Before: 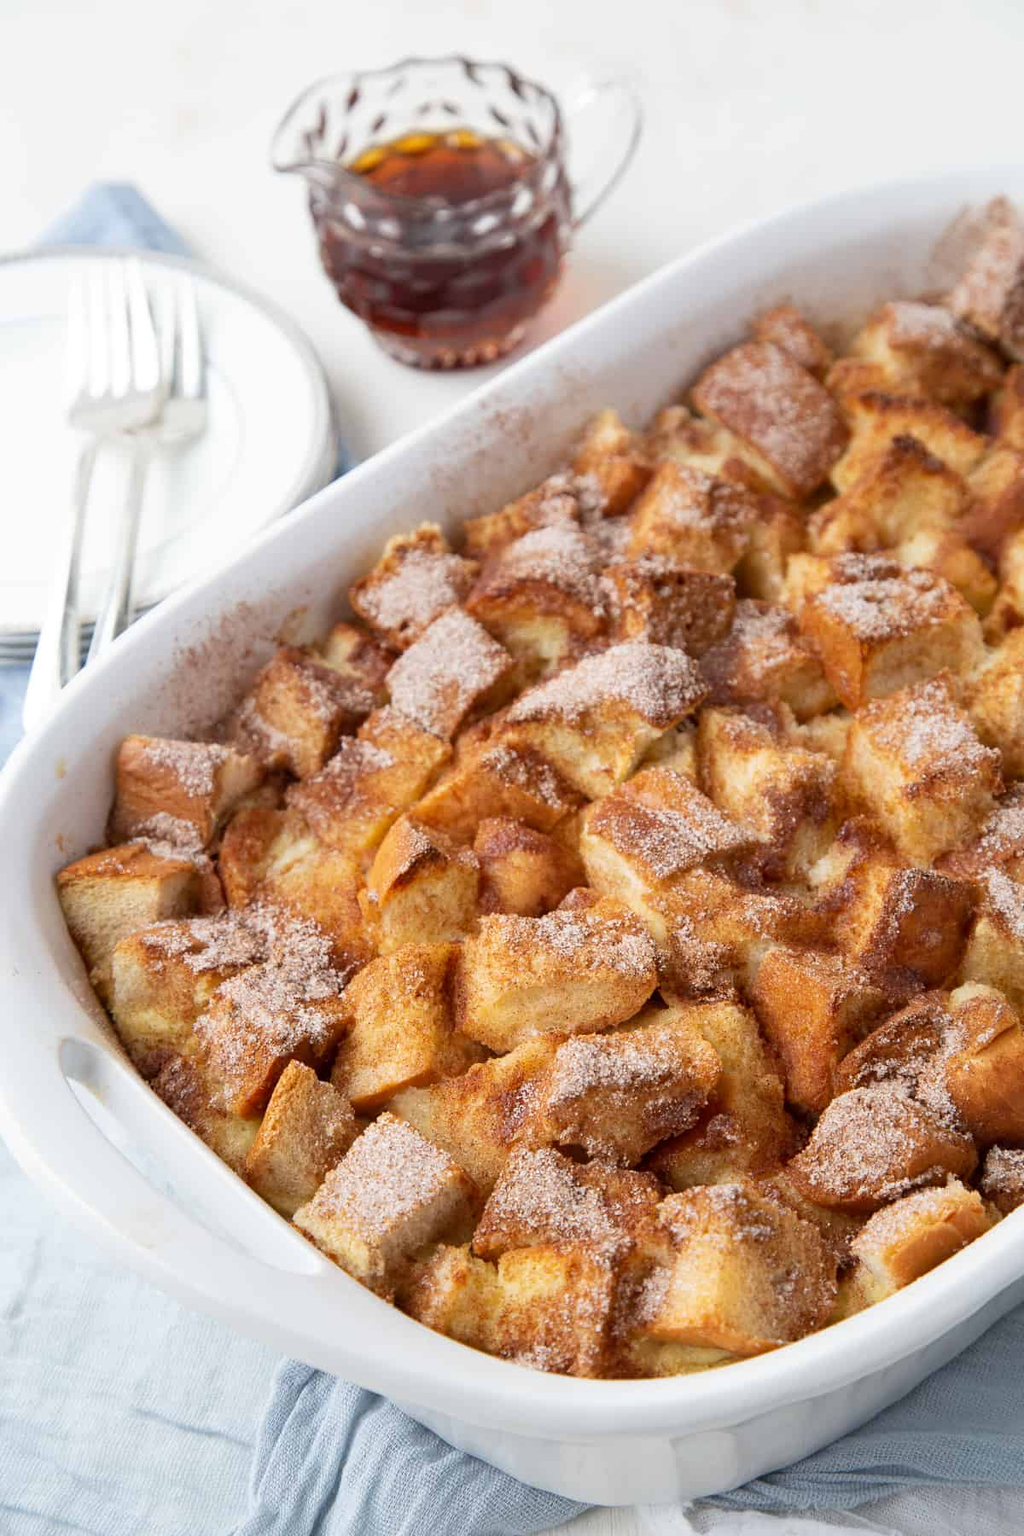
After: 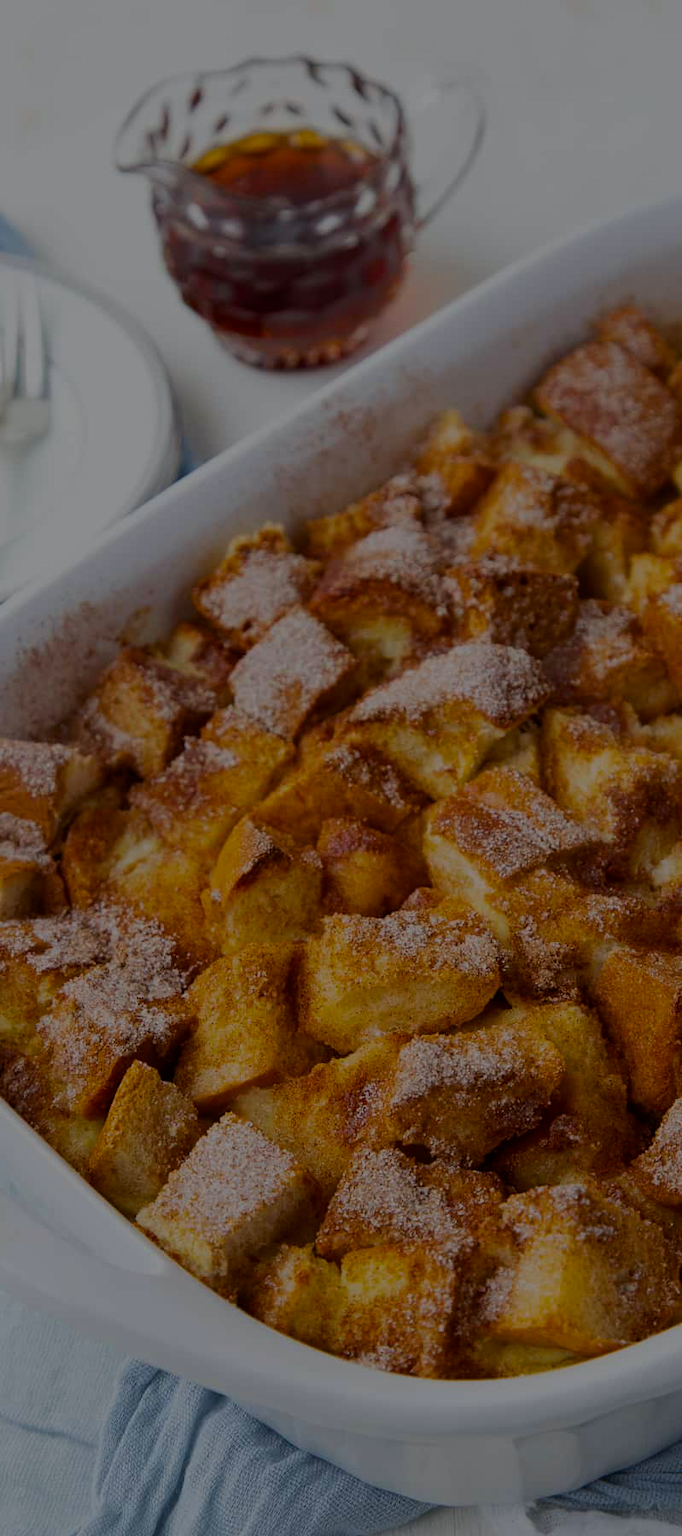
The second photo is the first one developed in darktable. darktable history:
exposure: exposure -1.975 EV, compensate highlight preservation false
contrast brightness saturation: contrast 0.099, brightness 0.017, saturation 0.021
color balance rgb: shadows lift › chroma 2.049%, shadows lift › hue 250.06°, linear chroma grading › global chroma 8.719%, perceptual saturation grading › global saturation 31.056%
crop and rotate: left 15.345%, right 17.932%
